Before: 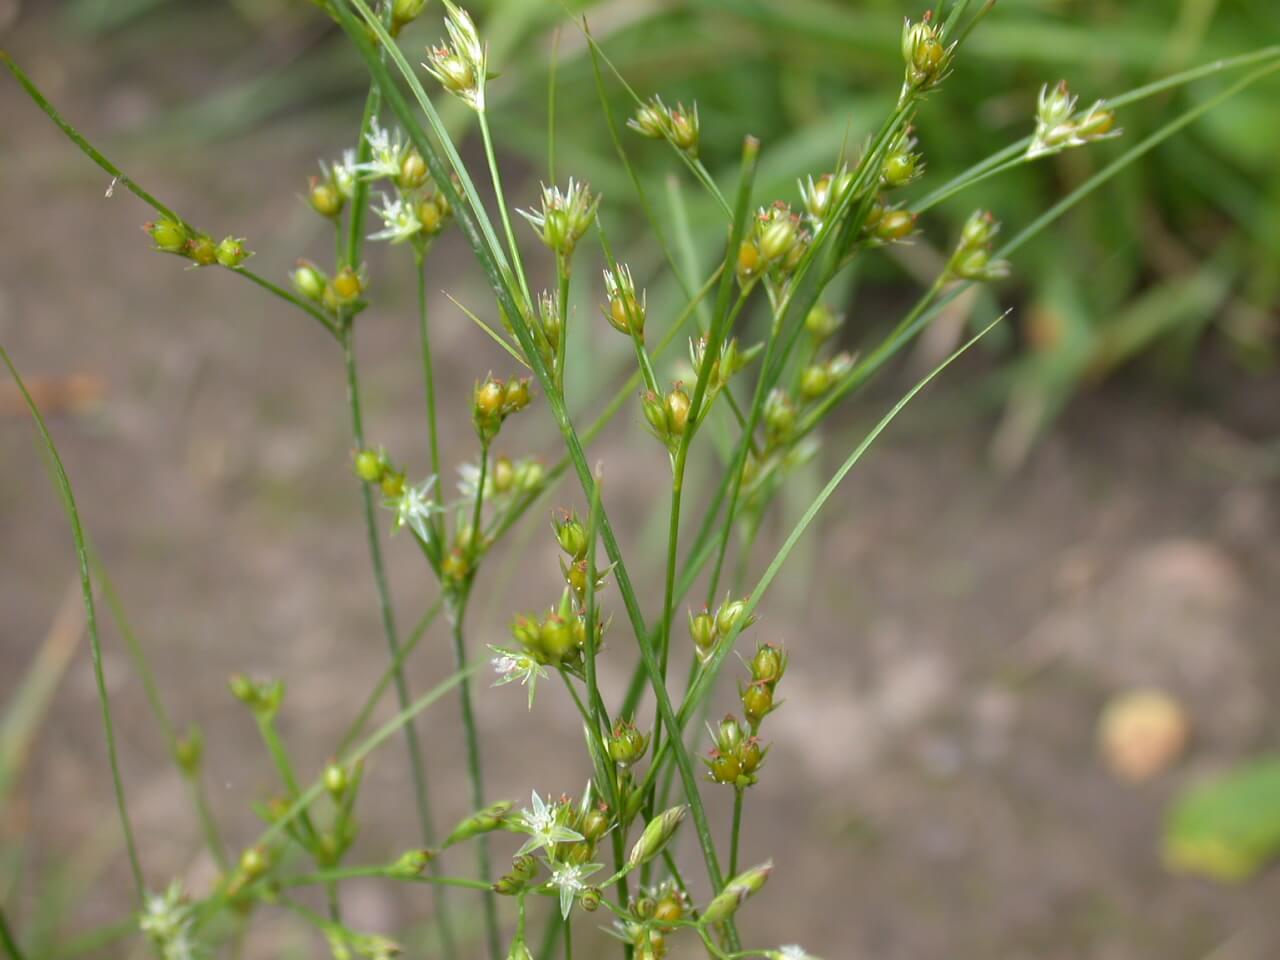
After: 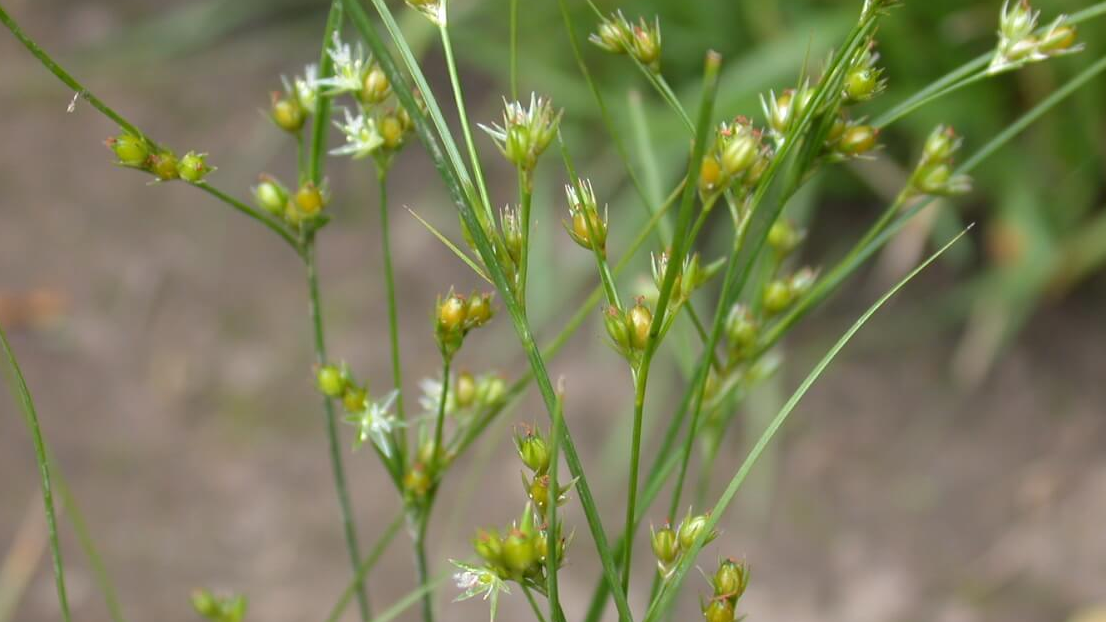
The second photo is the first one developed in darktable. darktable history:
crop: left 3.029%, top 8.888%, right 9.614%, bottom 26.282%
